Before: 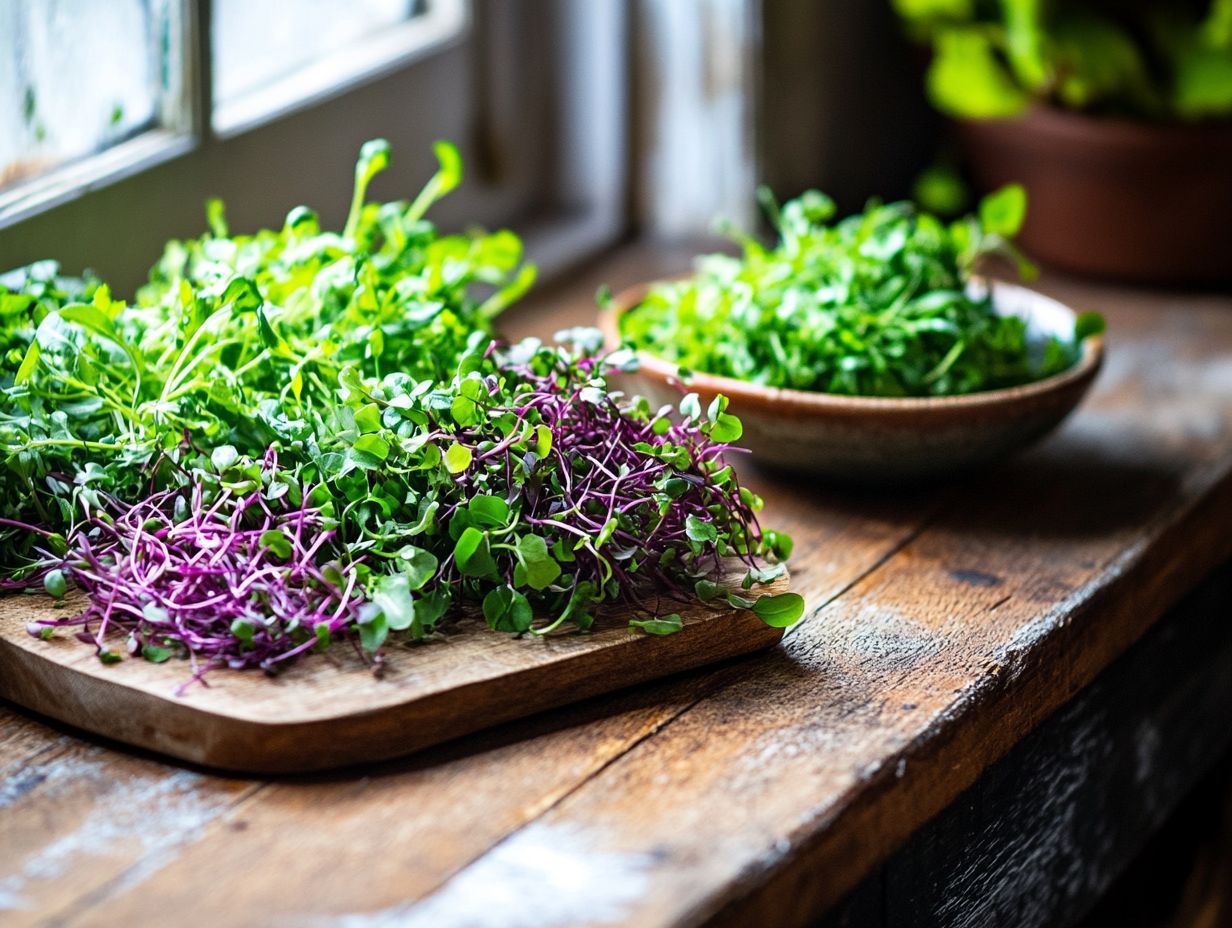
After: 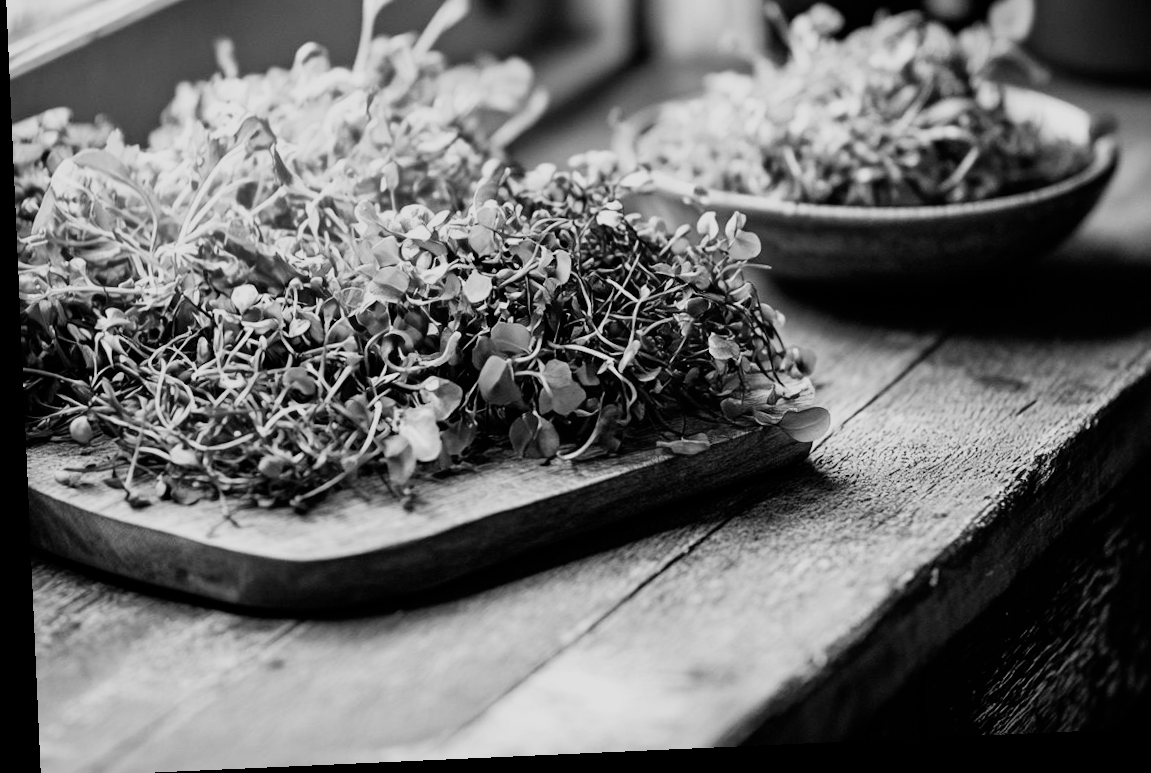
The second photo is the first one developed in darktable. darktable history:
crop: top 20.916%, right 9.437%, bottom 0.316%
contrast brightness saturation: contrast 0.08, saturation 0.02
levels: levels [0, 0.48, 0.961]
white balance: emerald 1
monochrome: a 32, b 64, size 2.3, highlights 1
filmic rgb: black relative exposure -7.65 EV, white relative exposure 4.56 EV, hardness 3.61
rotate and perspective: rotation -2.56°, automatic cropping off
